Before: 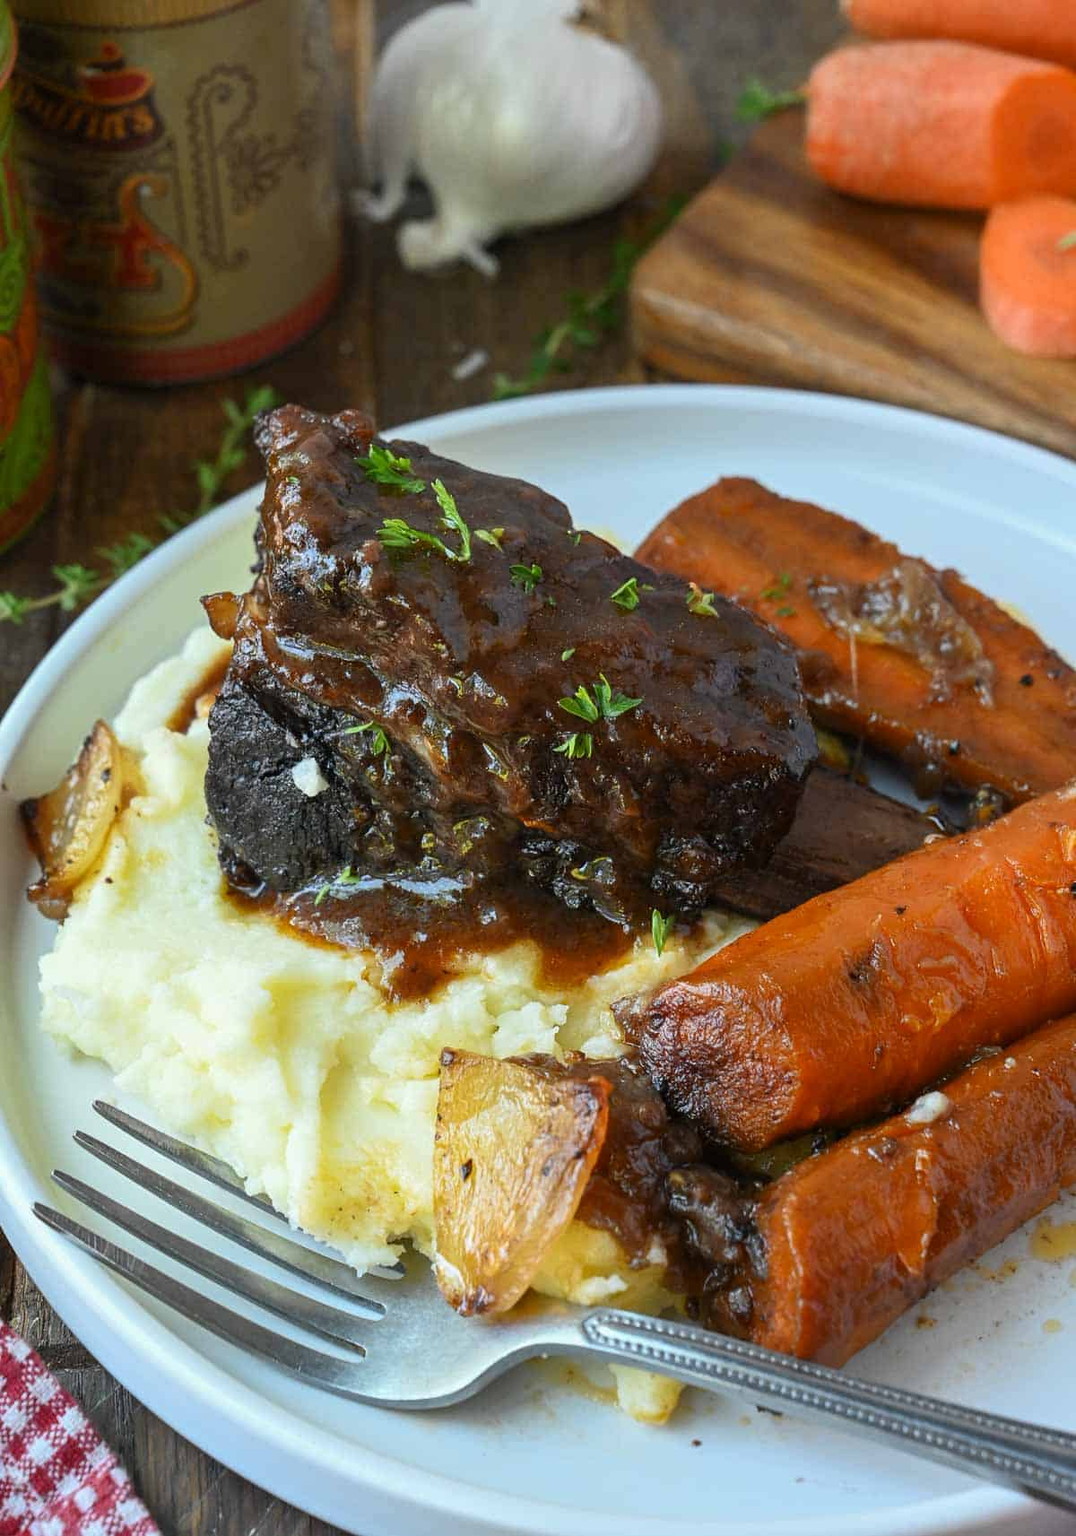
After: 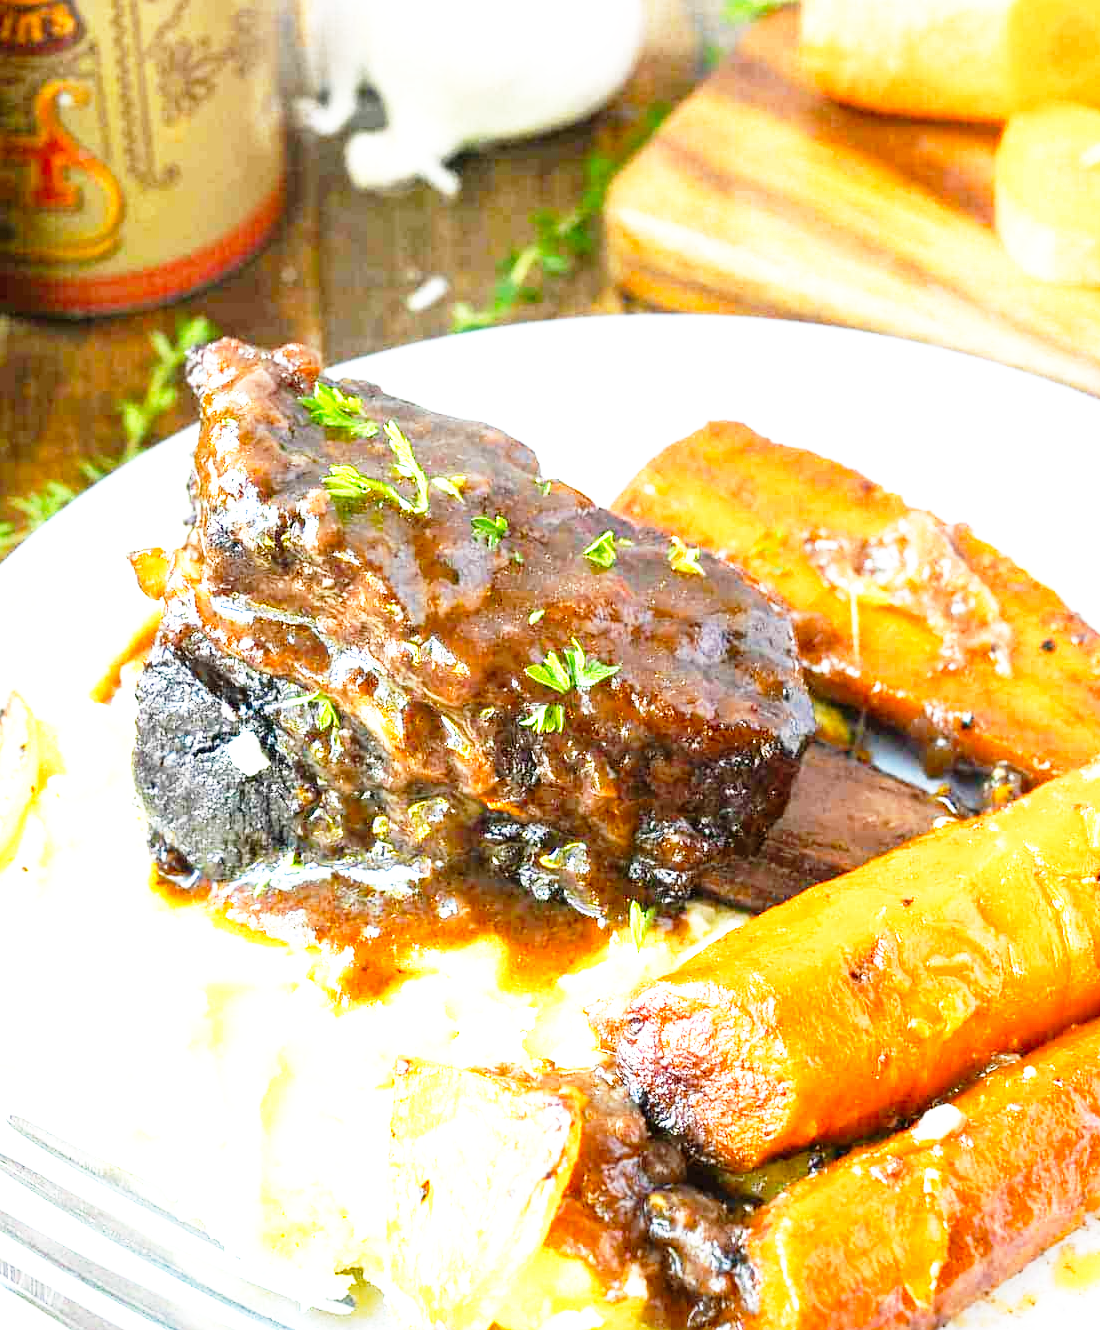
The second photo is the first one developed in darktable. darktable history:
color balance rgb: perceptual saturation grading › global saturation 10%, global vibrance 10%
crop: left 8.155%, top 6.611%, bottom 15.385%
base curve: curves: ch0 [(0, 0) (0.012, 0.01) (0.073, 0.168) (0.31, 0.711) (0.645, 0.957) (1, 1)], preserve colors none
exposure: black level correction 0, exposure 1.741 EV, compensate exposure bias true, compensate highlight preservation false
